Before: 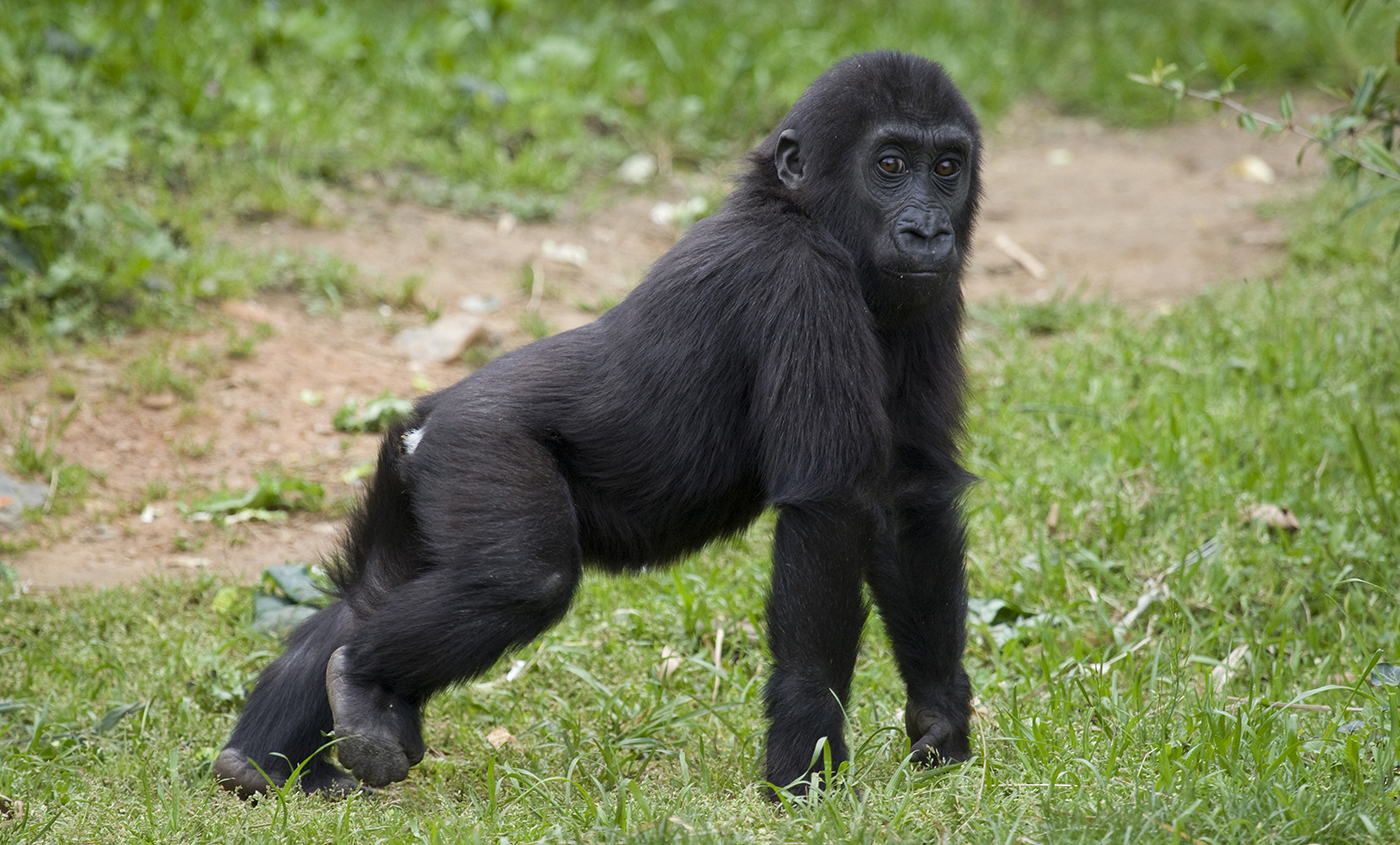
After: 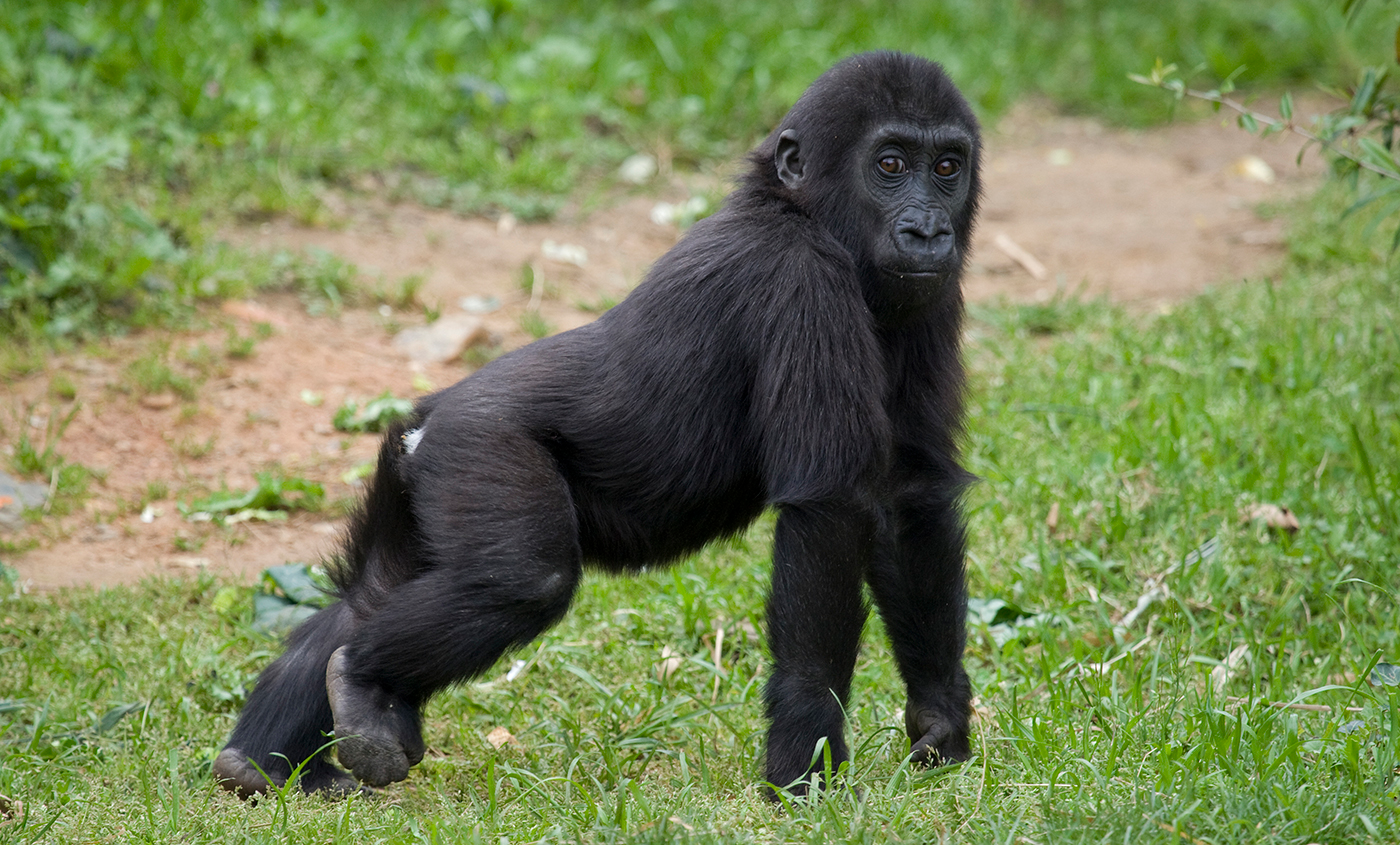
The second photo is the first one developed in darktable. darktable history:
color correction: saturation 0.98
shadows and highlights: shadows 10, white point adjustment 1, highlights -40
